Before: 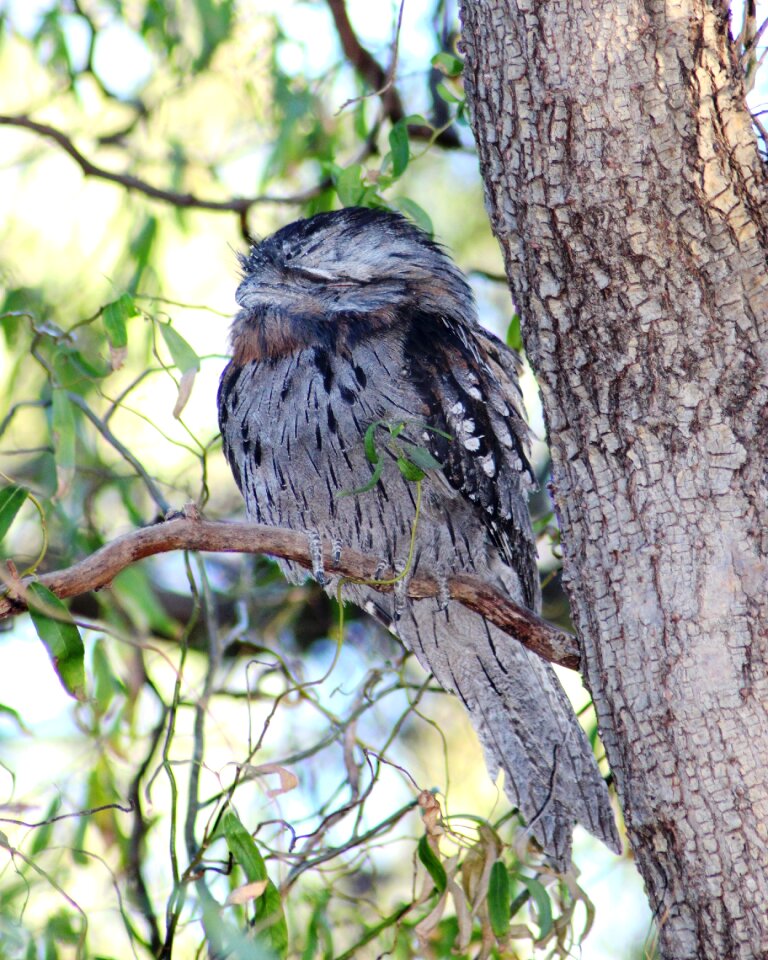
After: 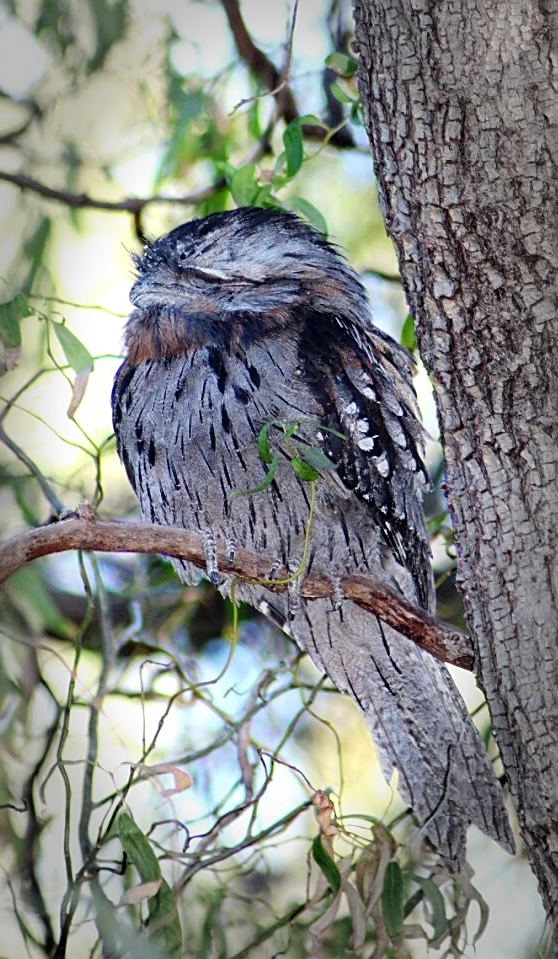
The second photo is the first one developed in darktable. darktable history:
vignetting: fall-off start 66.31%, fall-off radius 39.63%, center (-0.032, -0.04), automatic ratio true, width/height ratio 0.678, dithering 8-bit output
crop: left 13.804%, right 13.446%
sharpen: on, module defaults
